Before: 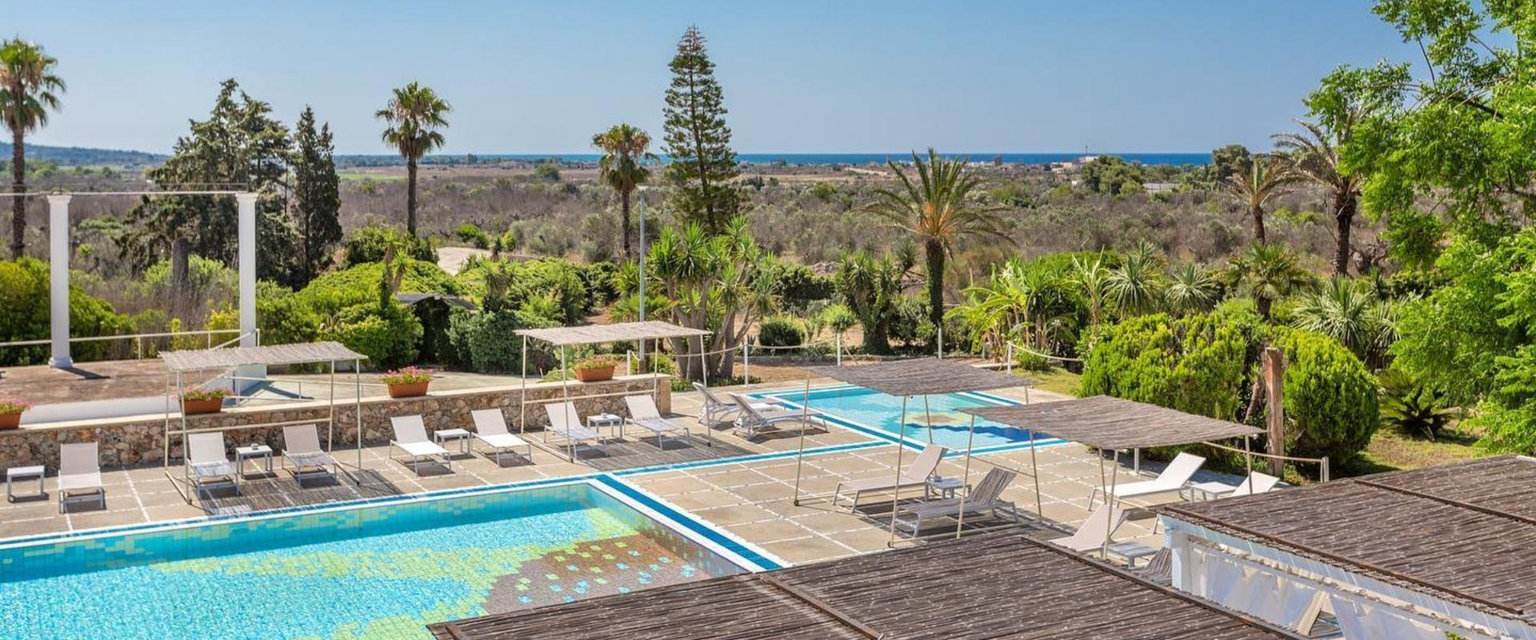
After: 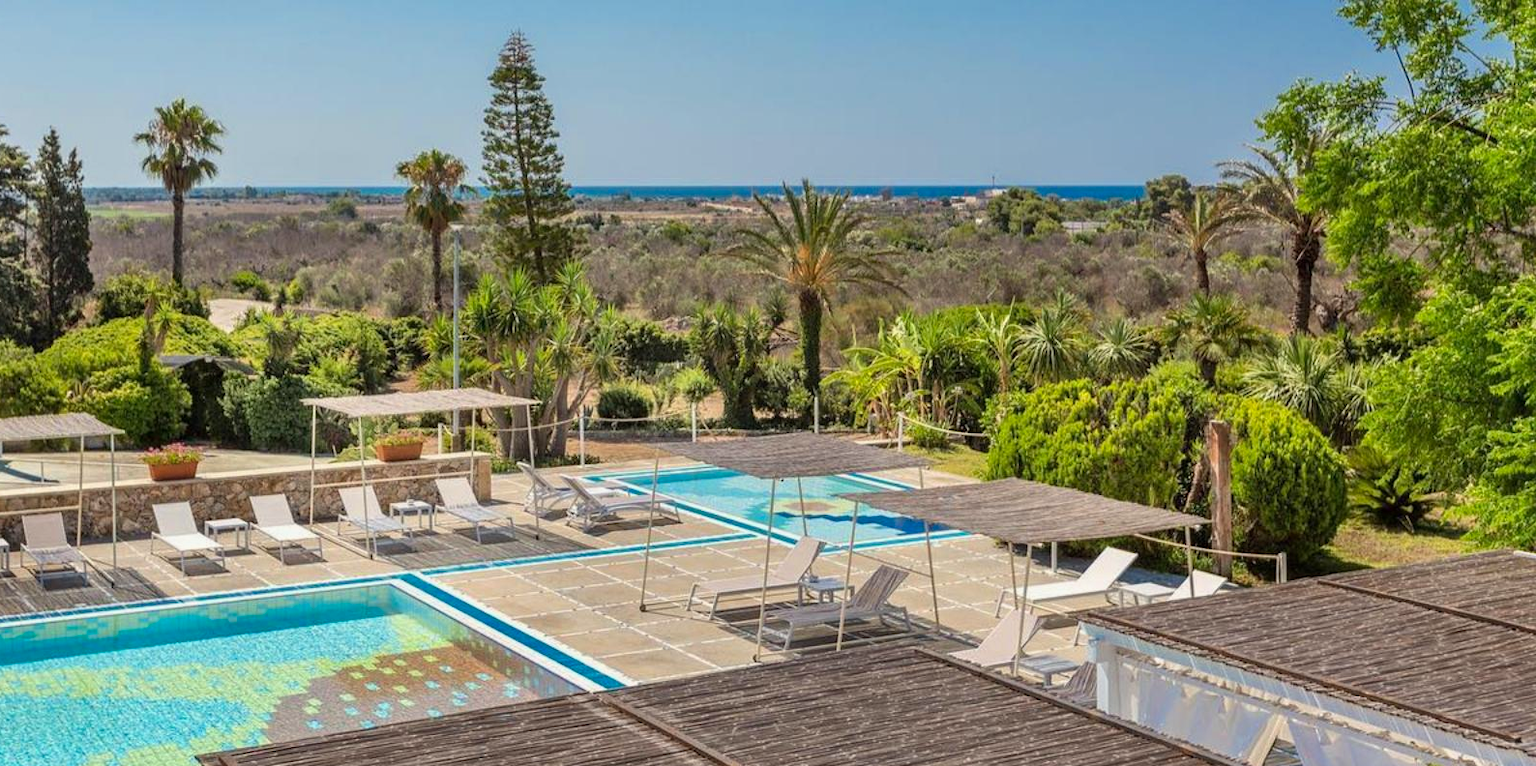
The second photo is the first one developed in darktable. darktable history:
crop: left 17.273%, bottom 0.032%
color calibration: output R [0.999, 0.026, -0.11, 0], output G [-0.019, 1.037, -0.099, 0], output B [0.022, -0.023, 0.902, 0], illuminant same as pipeline (D50), adaptation XYZ, x 0.345, y 0.358, temperature 5005.15 K
